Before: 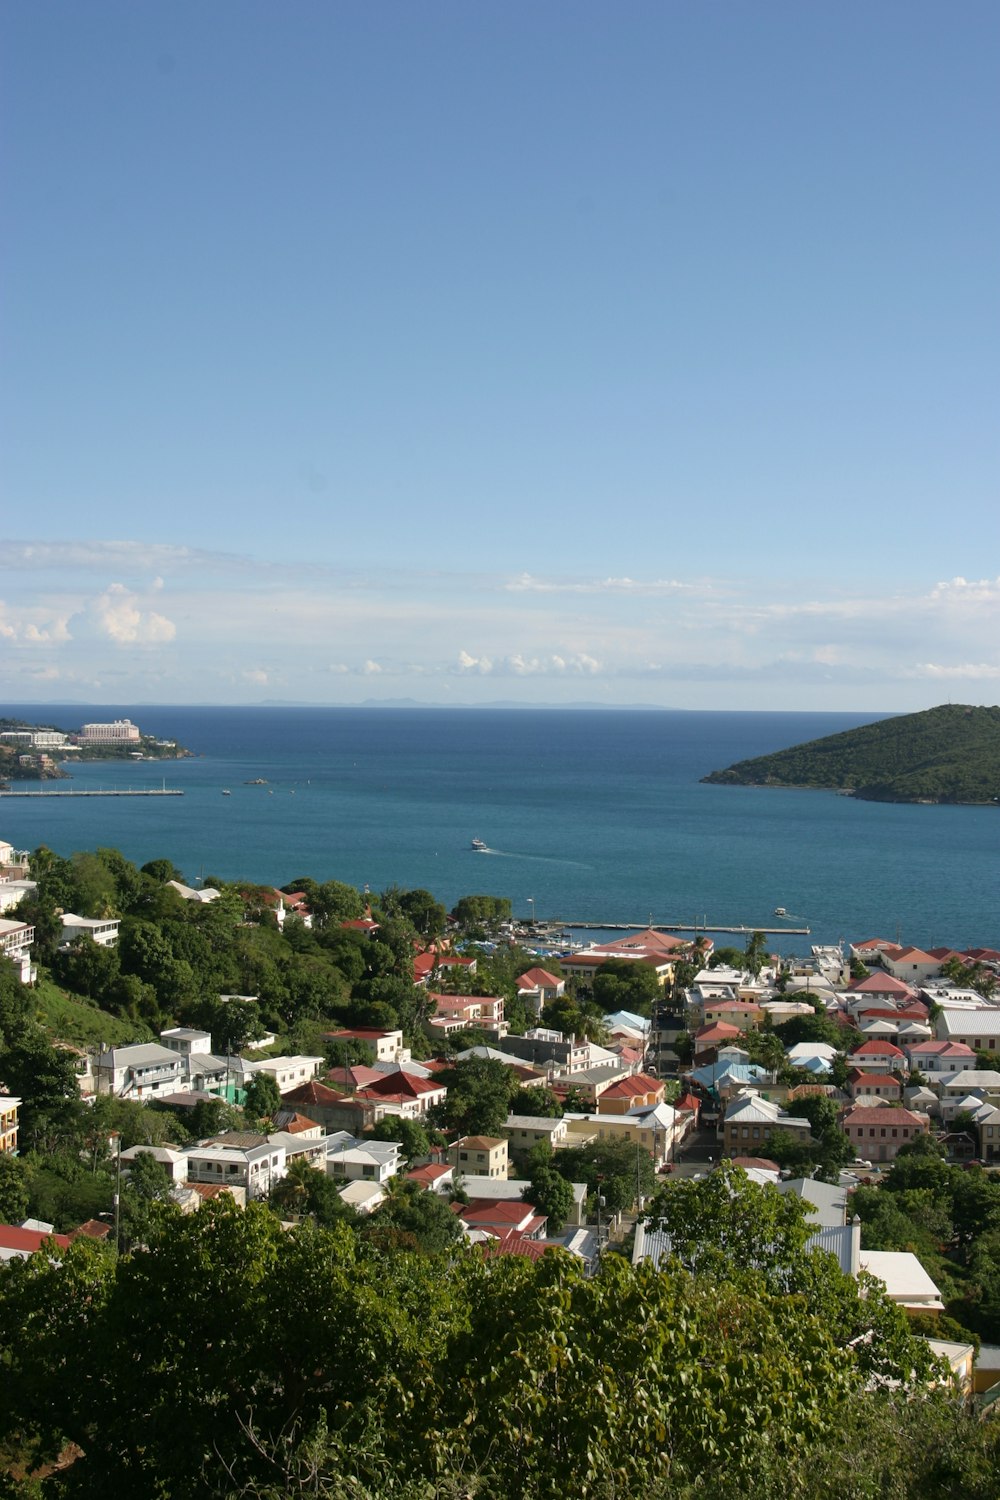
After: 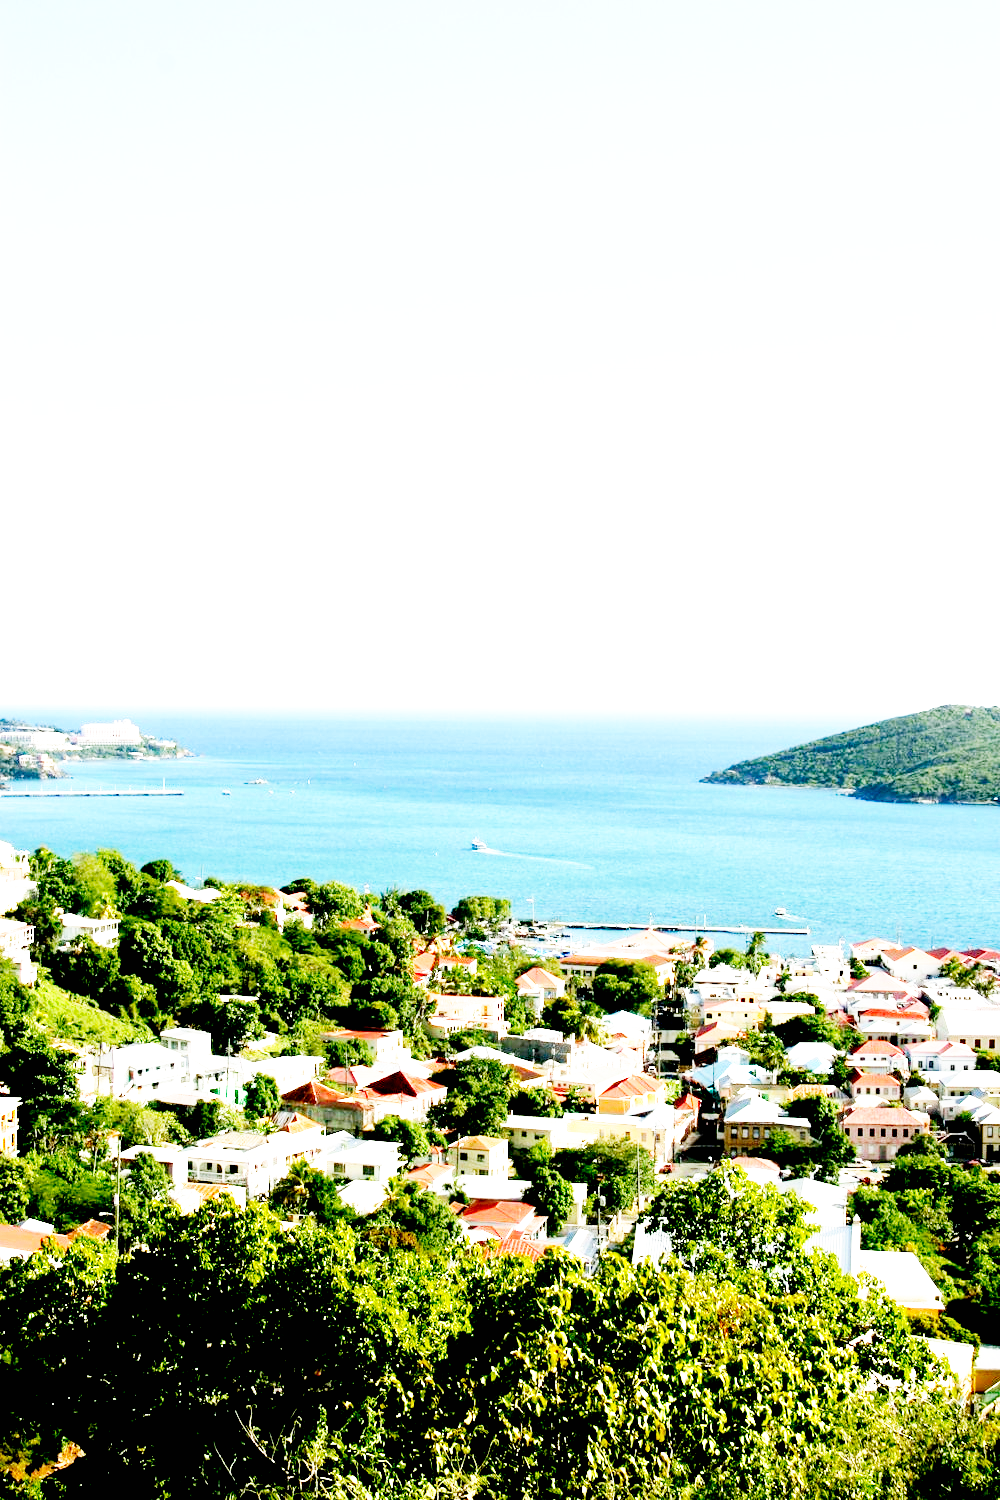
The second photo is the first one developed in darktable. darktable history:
base curve: curves: ch0 [(0, 0) (0.007, 0.004) (0.027, 0.03) (0.046, 0.07) (0.207, 0.54) (0.442, 0.872) (0.673, 0.972) (1, 1)], preserve colors none
exposure: black level correction 0.016, exposure 1.774 EV, compensate highlight preservation false
